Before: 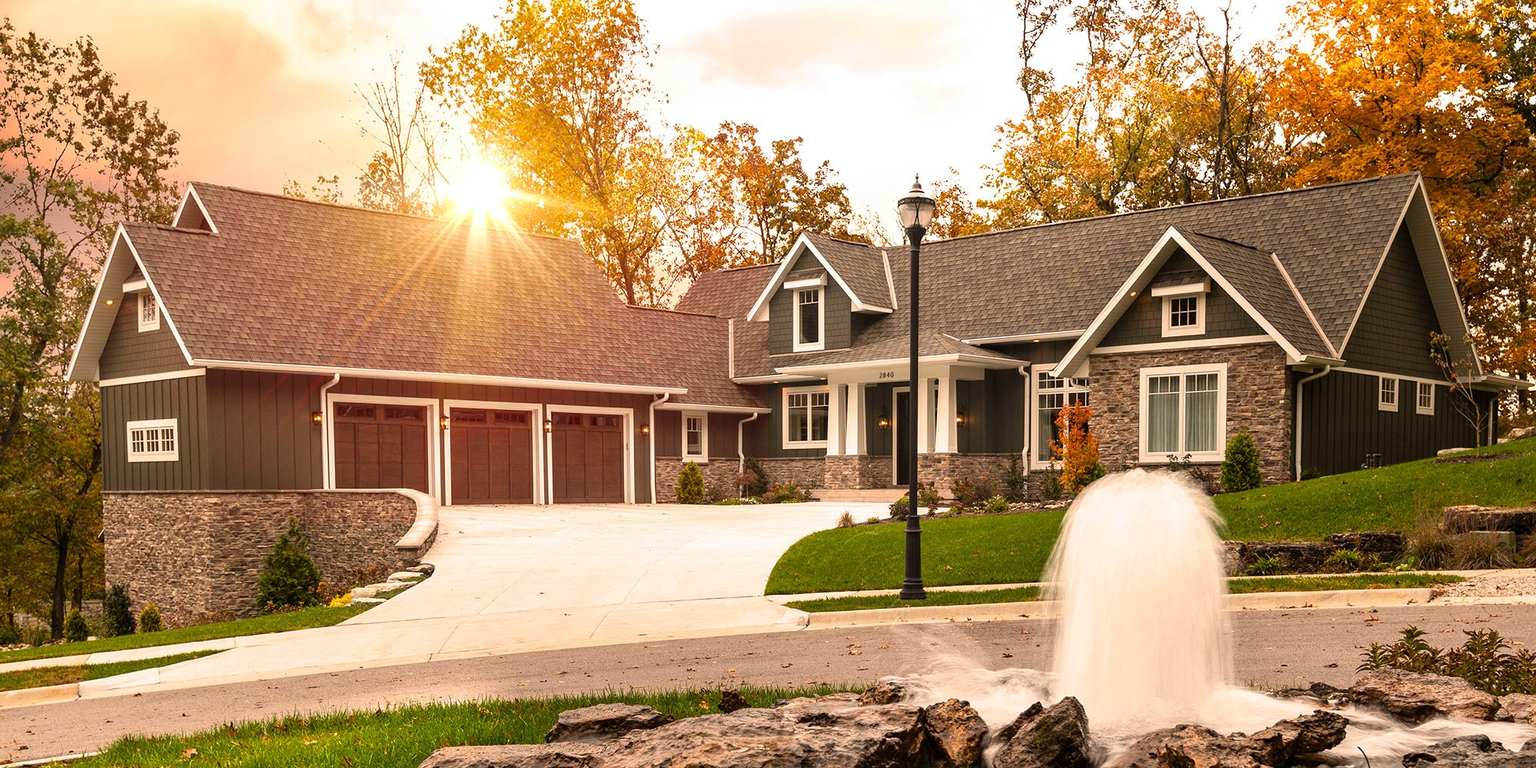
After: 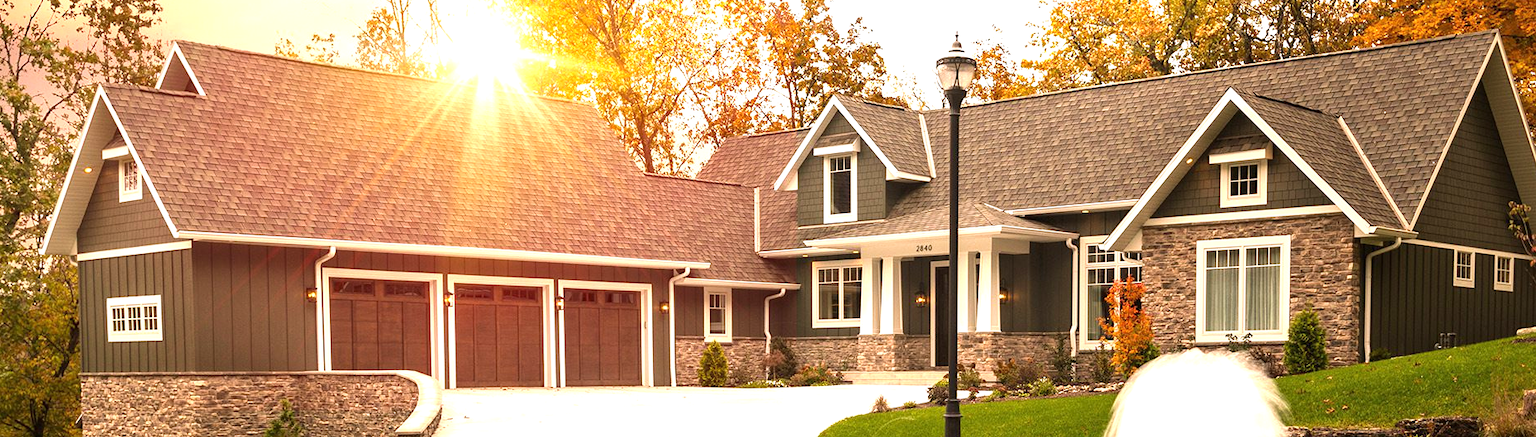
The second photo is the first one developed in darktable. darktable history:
crop: left 1.823%, top 18.849%, right 5.214%, bottom 28.231%
velvia: strength 15.11%
exposure: black level correction 0, exposure 0.687 EV, compensate highlight preservation false
